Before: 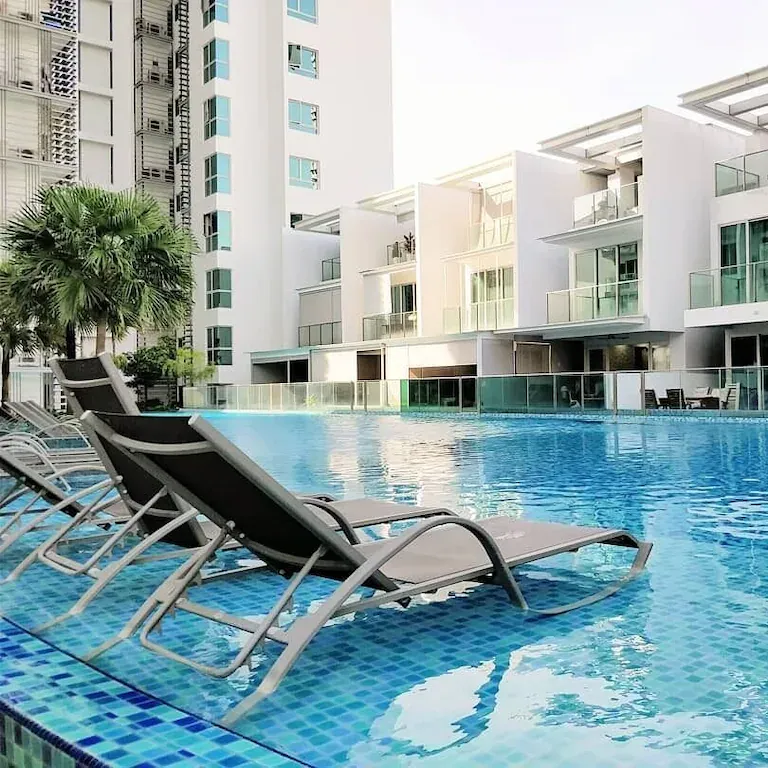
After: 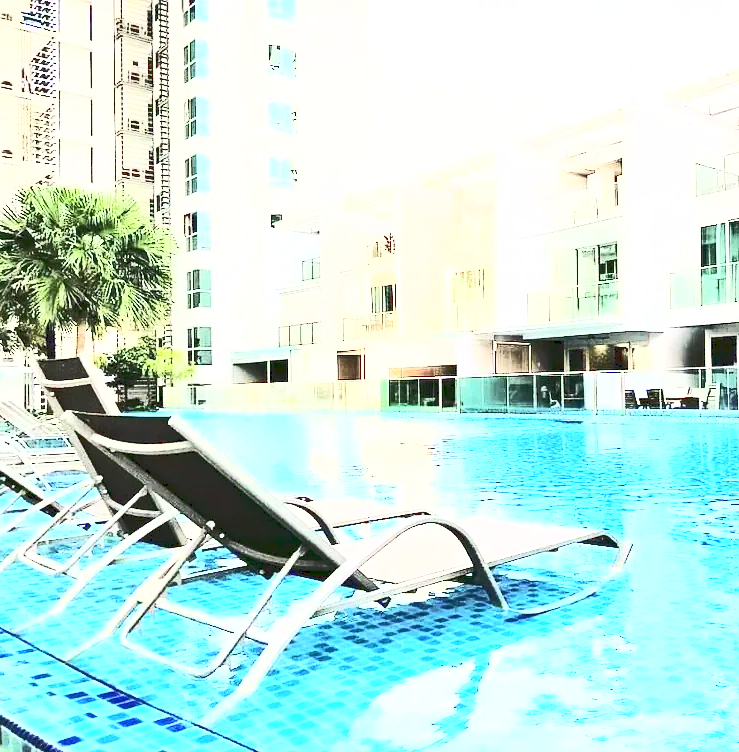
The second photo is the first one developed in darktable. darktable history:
crop and rotate: left 2.665%, right 1.014%, bottom 1.967%
base curve: curves: ch0 [(0, 0.015) (0.085, 0.116) (0.134, 0.298) (0.19, 0.545) (0.296, 0.764) (0.599, 0.982) (1, 1)]
exposure: exposure 1 EV, compensate highlight preservation false
